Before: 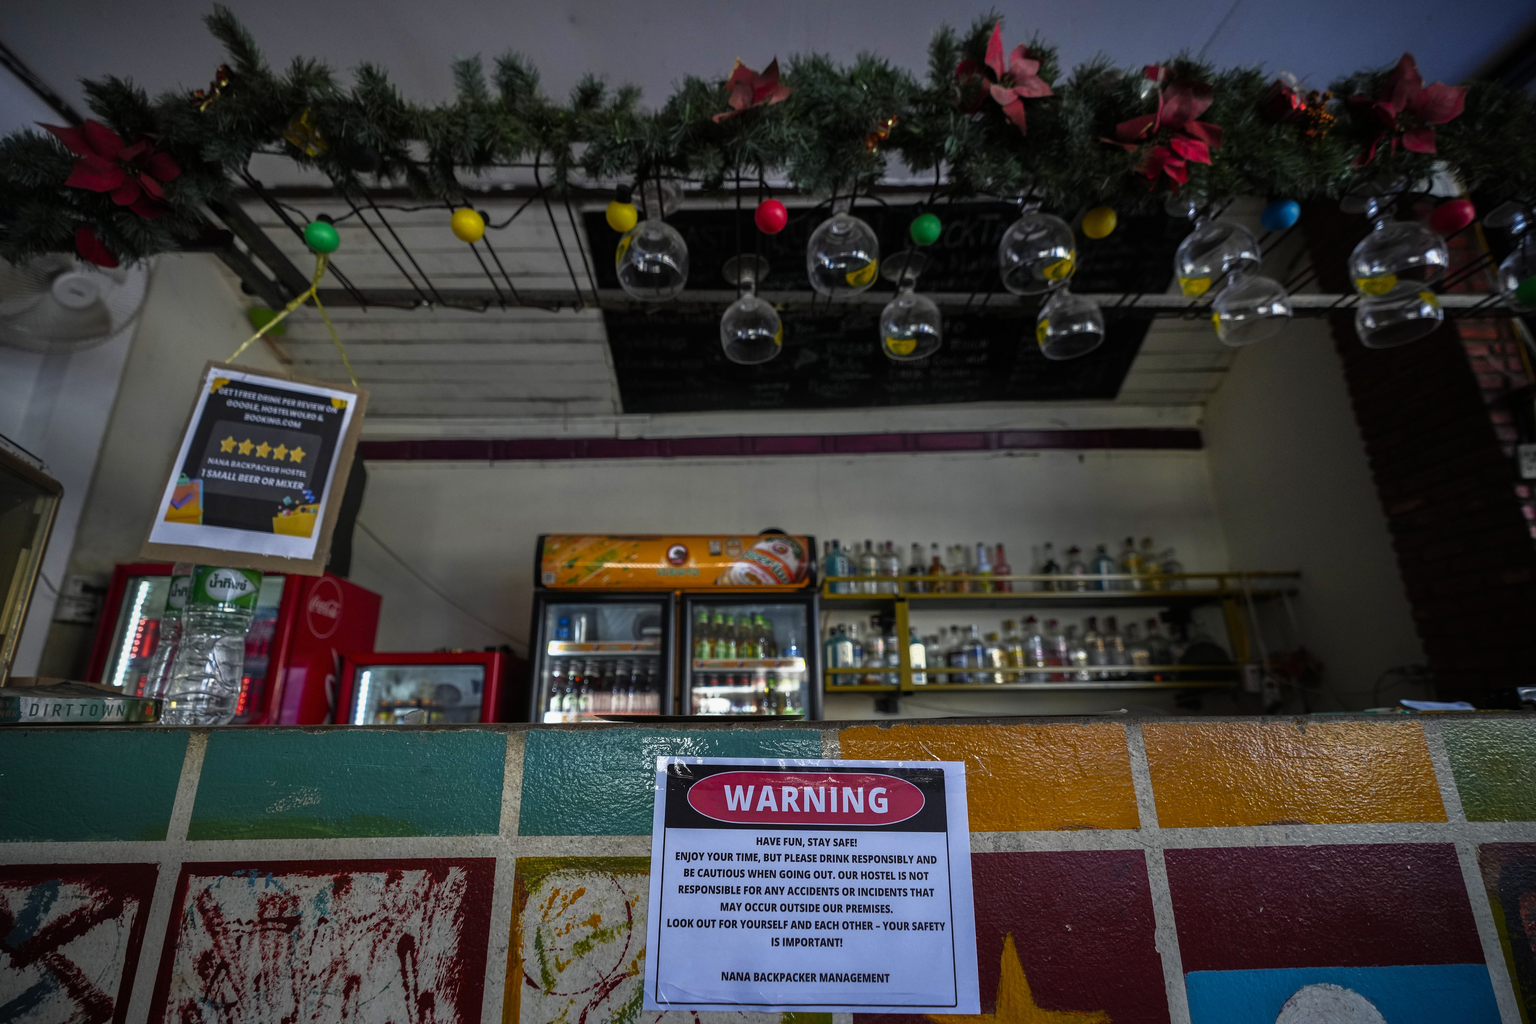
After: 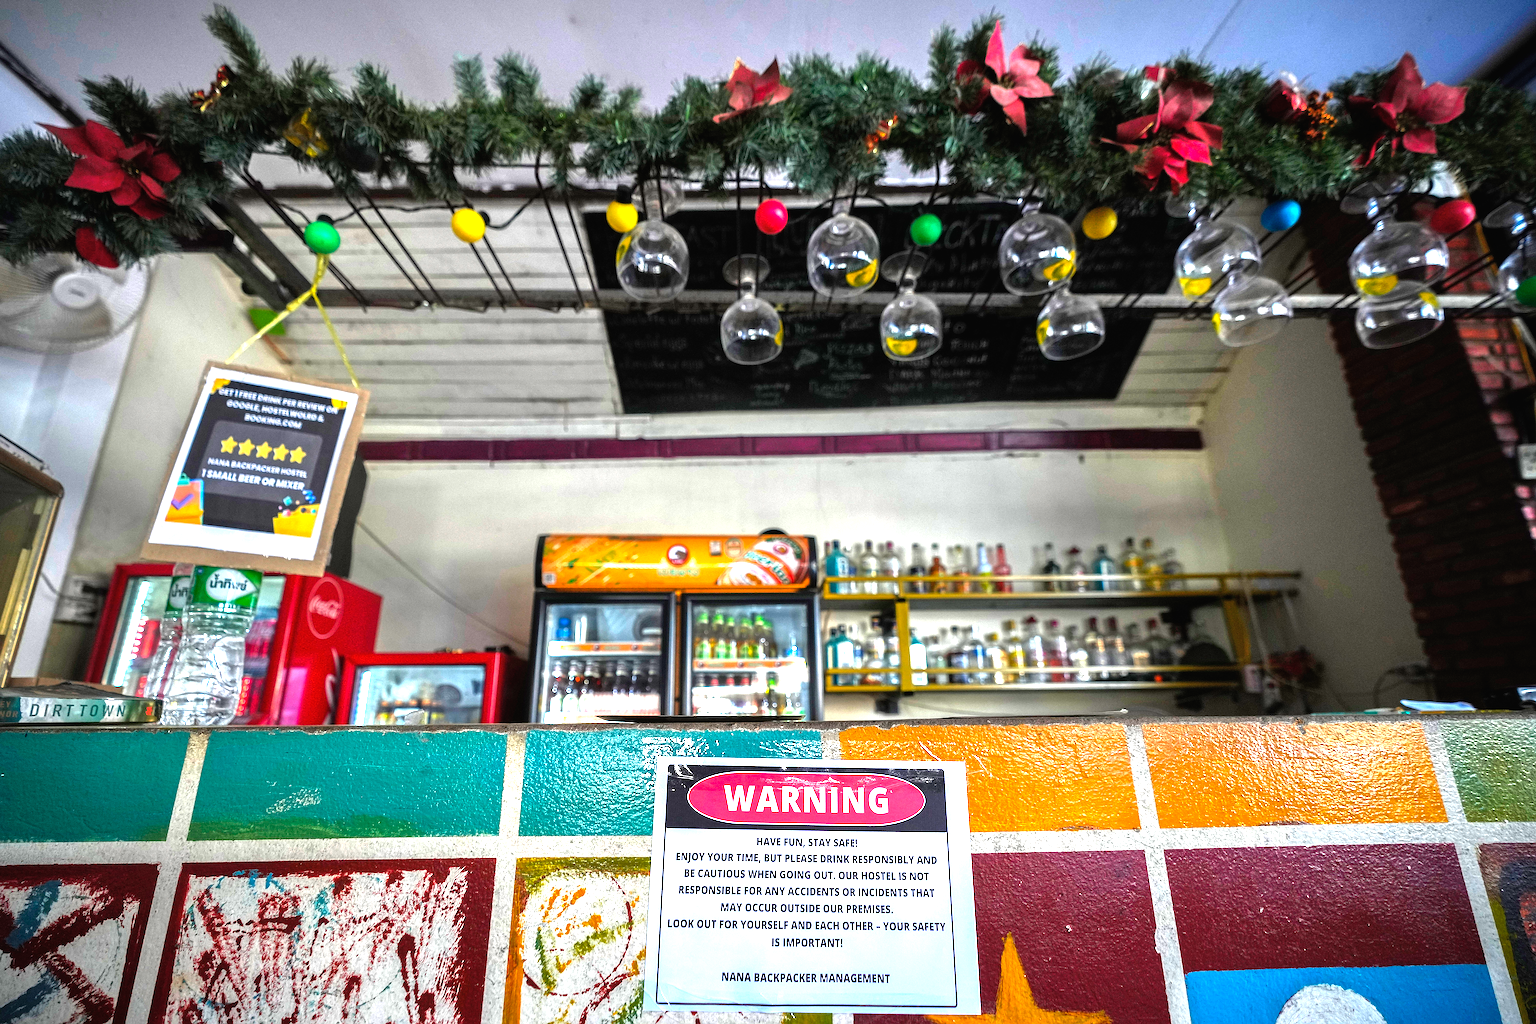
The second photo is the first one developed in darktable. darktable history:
sharpen: on, module defaults
shadows and highlights: shadows 25.69, highlights -23.85
exposure: black level correction 0, exposure 1.518 EV, compensate exposure bias true, compensate highlight preservation false
